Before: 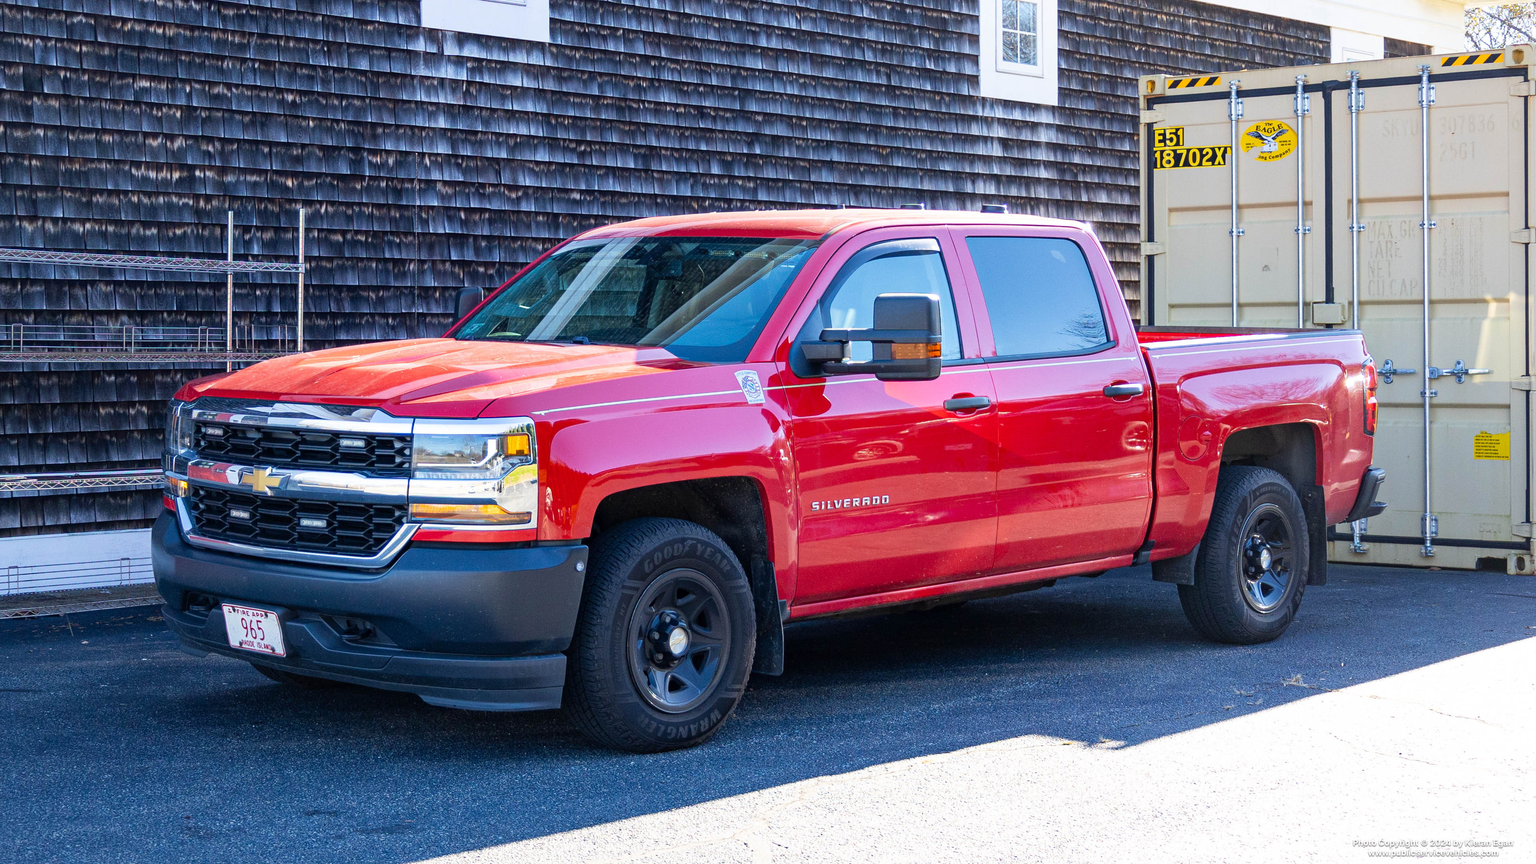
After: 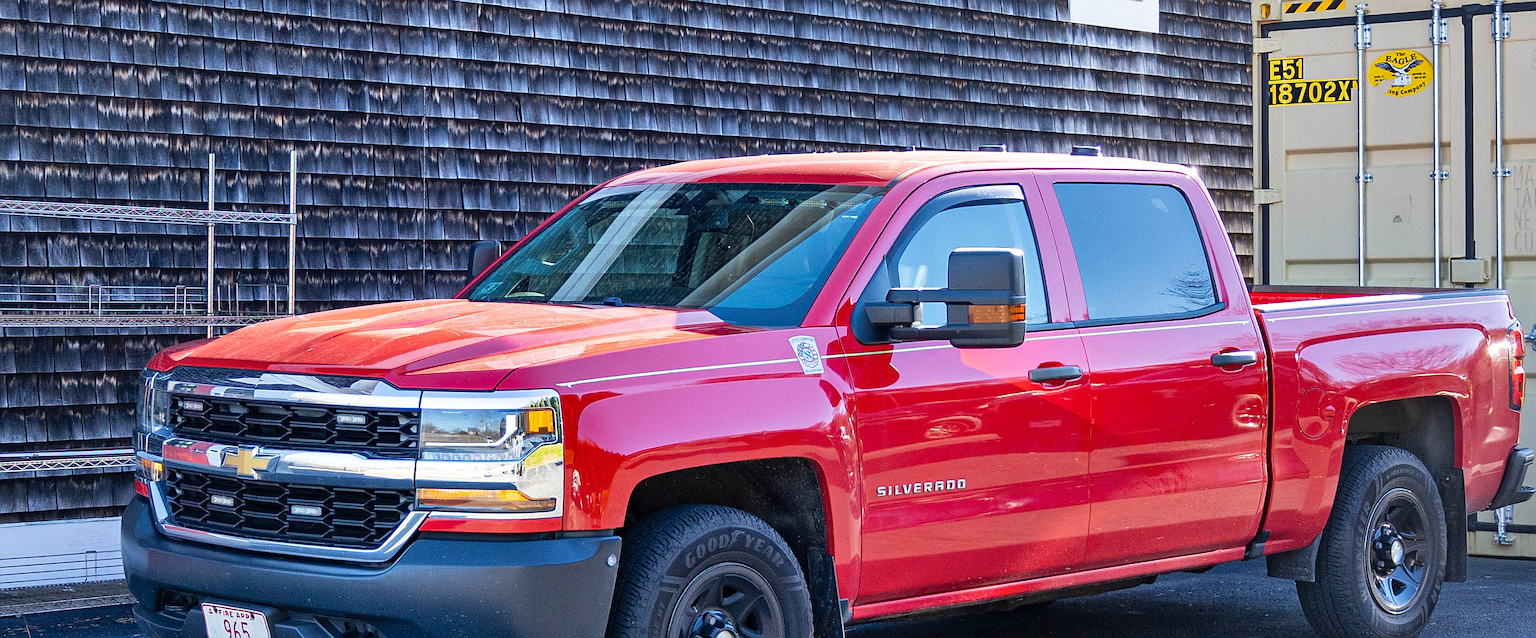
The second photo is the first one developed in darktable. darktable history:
shadows and highlights: low approximation 0.01, soften with gaussian
crop: left 3.015%, top 8.969%, right 9.647%, bottom 26.457%
sharpen: radius 1.967
color balance: mode lift, gamma, gain (sRGB)
